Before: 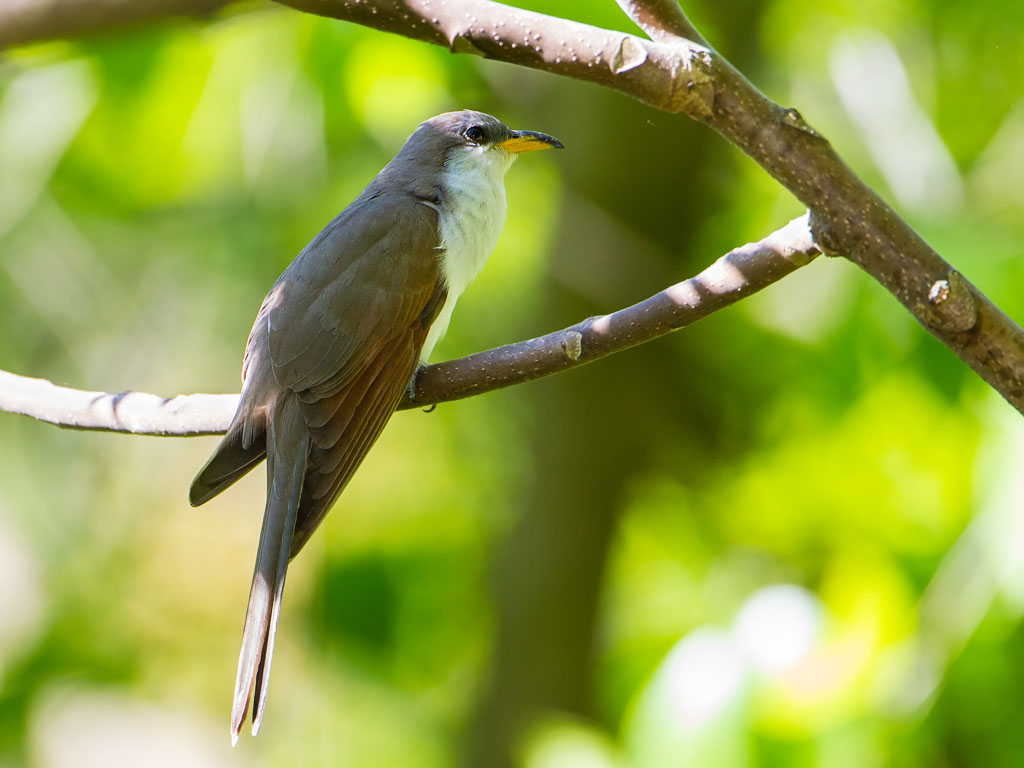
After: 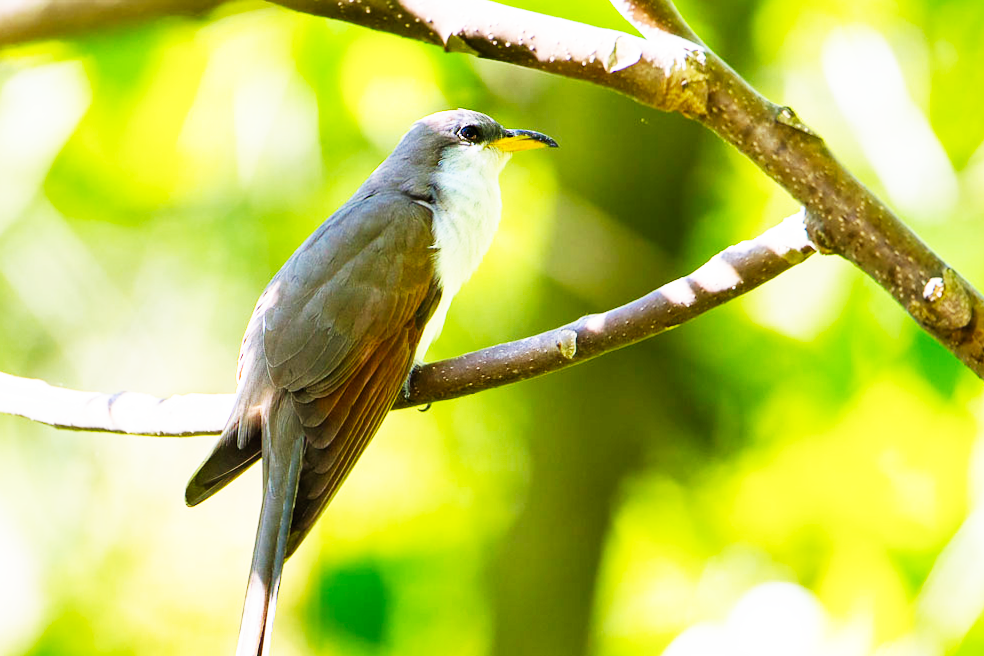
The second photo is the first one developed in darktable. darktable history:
crop and rotate: angle 0.2°, left 0.275%, right 3.127%, bottom 14.18%
base curve: curves: ch0 [(0, 0) (0.007, 0.004) (0.027, 0.03) (0.046, 0.07) (0.207, 0.54) (0.442, 0.872) (0.673, 0.972) (1, 1)], preserve colors none
